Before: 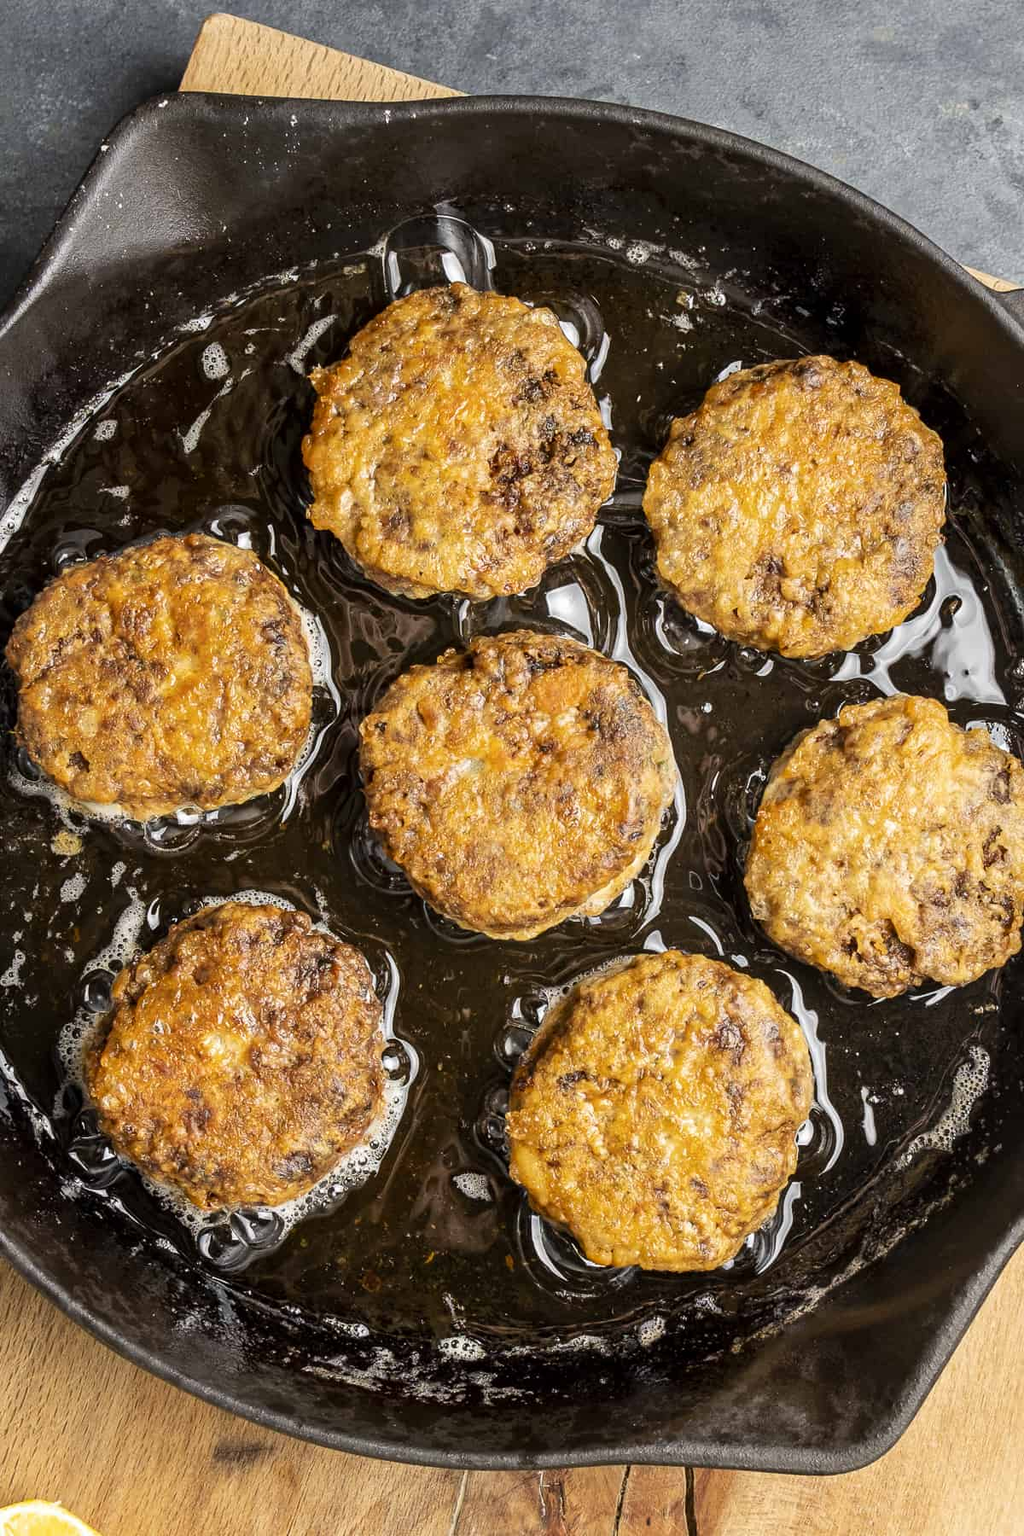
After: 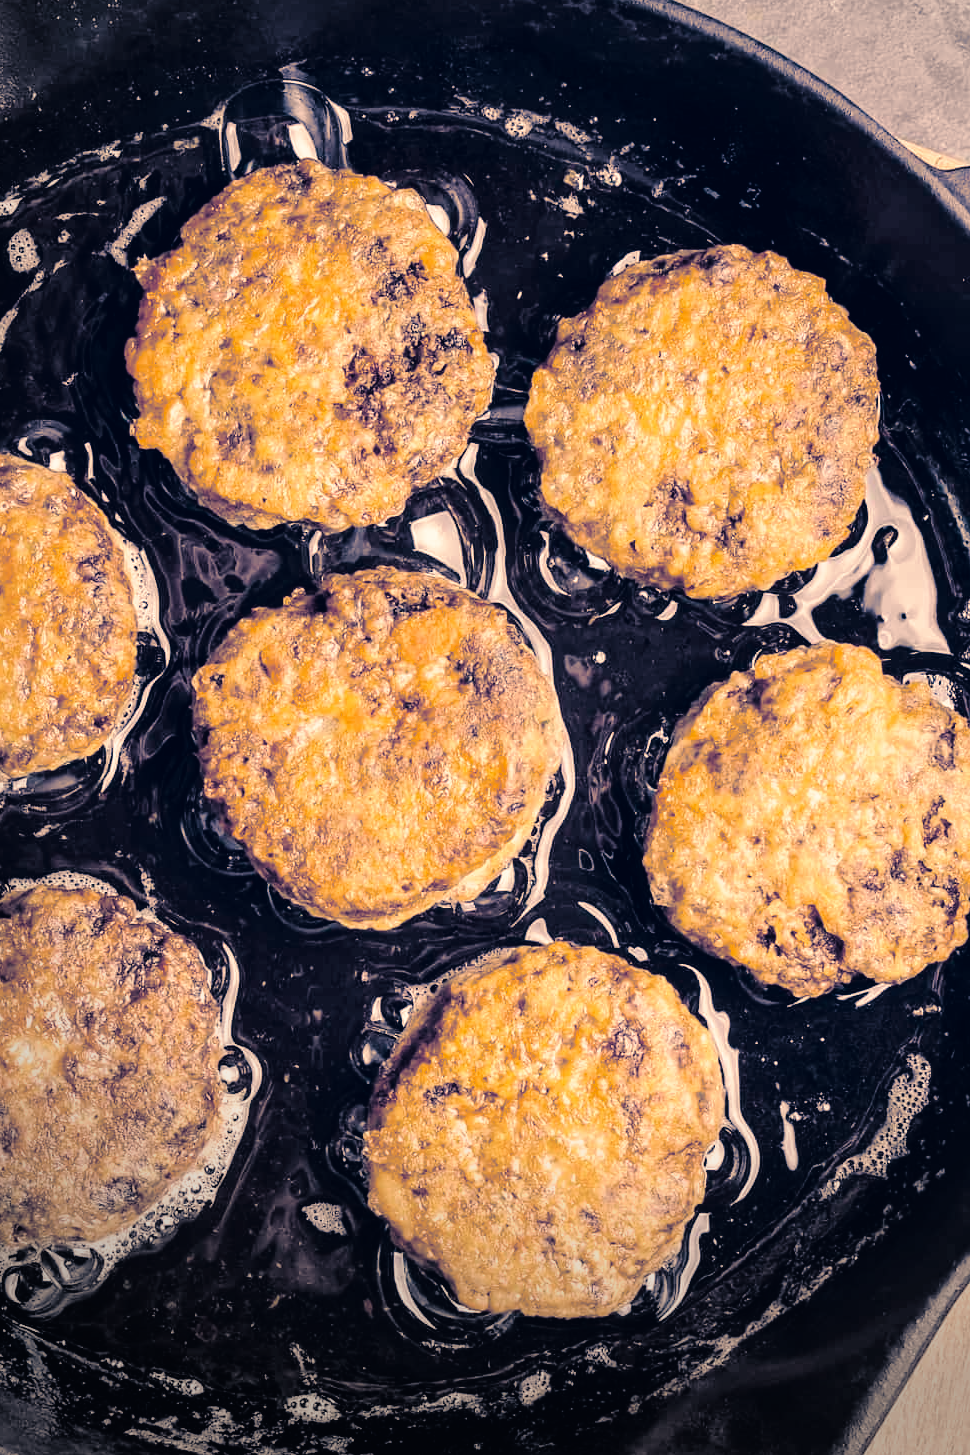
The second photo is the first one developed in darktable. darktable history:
crop: left 19.159%, top 9.58%, bottom 9.58%
tone curve: curves: ch0 [(0, 0) (0.003, 0.002) (0.011, 0.008) (0.025, 0.016) (0.044, 0.026) (0.069, 0.04) (0.1, 0.061) (0.136, 0.104) (0.177, 0.15) (0.224, 0.22) (0.277, 0.307) (0.335, 0.399) (0.399, 0.492) (0.468, 0.575) (0.543, 0.638) (0.623, 0.701) (0.709, 0.778) (0.801, 0.85) (0.898, 0.934) (1, 1)], preserve colors none
vignetting: fall-off start 73.57%, center (0.22, -0.235)
split-toning: shadows › hue 226.8°, shadows › saturation 0.84
color correction: highlights a* 19.59, highlights b* 27.49, shadows a* 3.46, shadows b* -17.28, saturation 0.73
